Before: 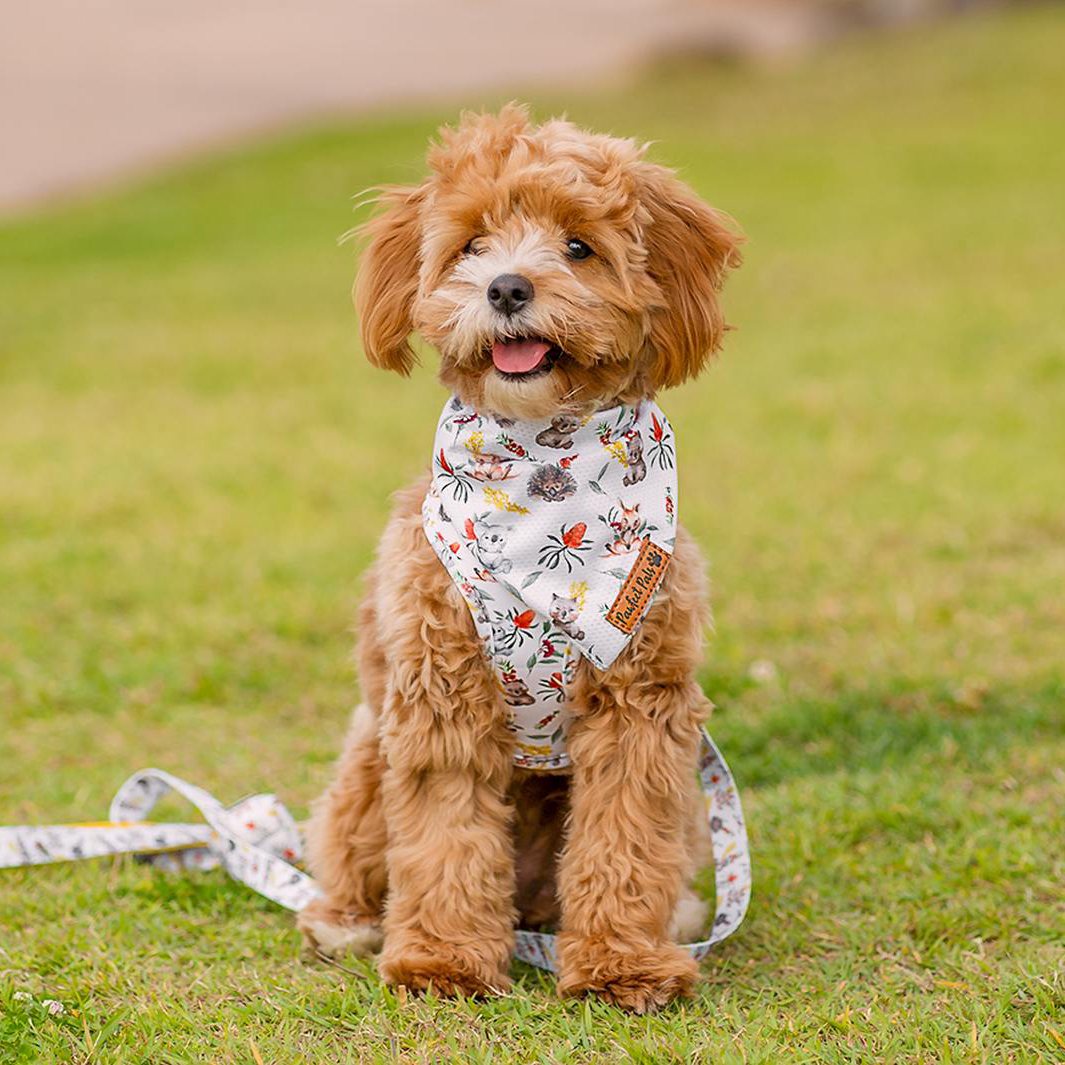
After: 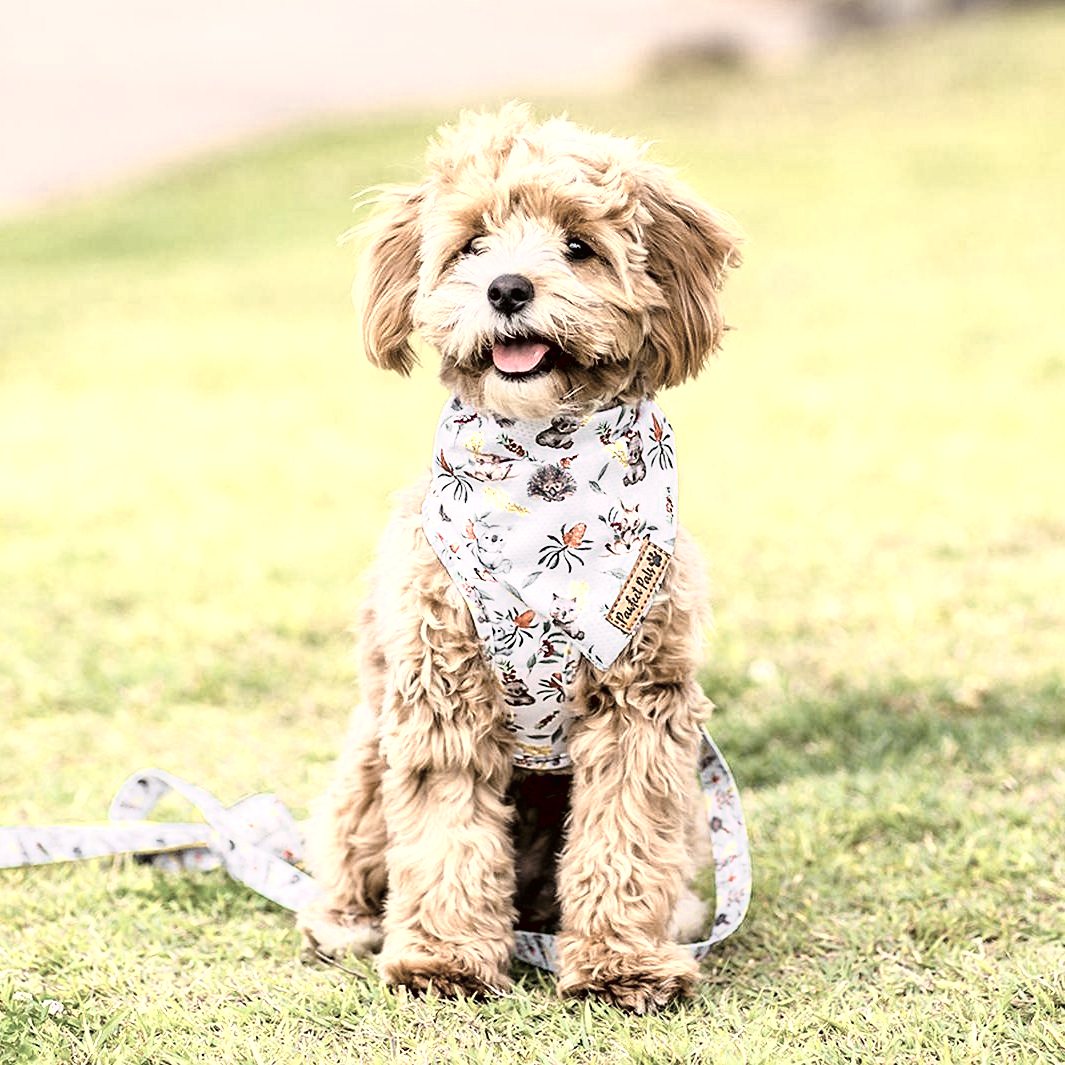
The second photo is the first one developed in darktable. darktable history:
color zones: curves: ch0 [(0, 0.6) (0.129, 0.585) (0.193, 0.596) (0.429, 0.5) (0.571, 0.5) (0.714, 0.5) (0.857, 0.5) (1, 0.6)]; ch1 [(0, 0.453) (0.112, 0.245) (0.213, 0.252) (0.429, 0.233) (0.571, 0.231) (0.683, 0.242) (0.857, 0.296) (1, 0.453)]
exposure: black level correction 0.009, exposure 0.119 EV, compensate highlight preservation false
tone curve: curves: ch0 [(0.016, 0.011) (0.094, 0.016) (0.469, 0.508) (0.721, 0.862) (1, 1)], color space Lab, linked channels, preserve colors none
